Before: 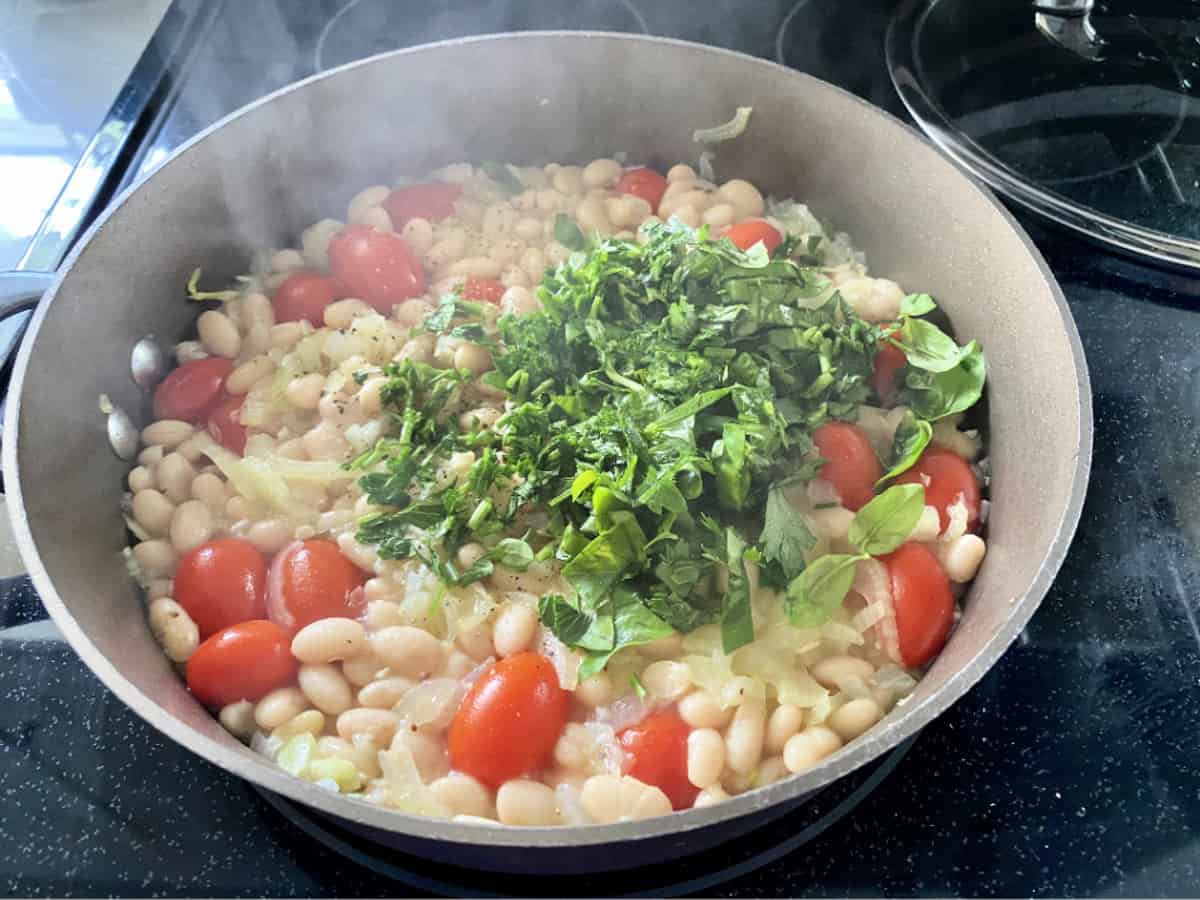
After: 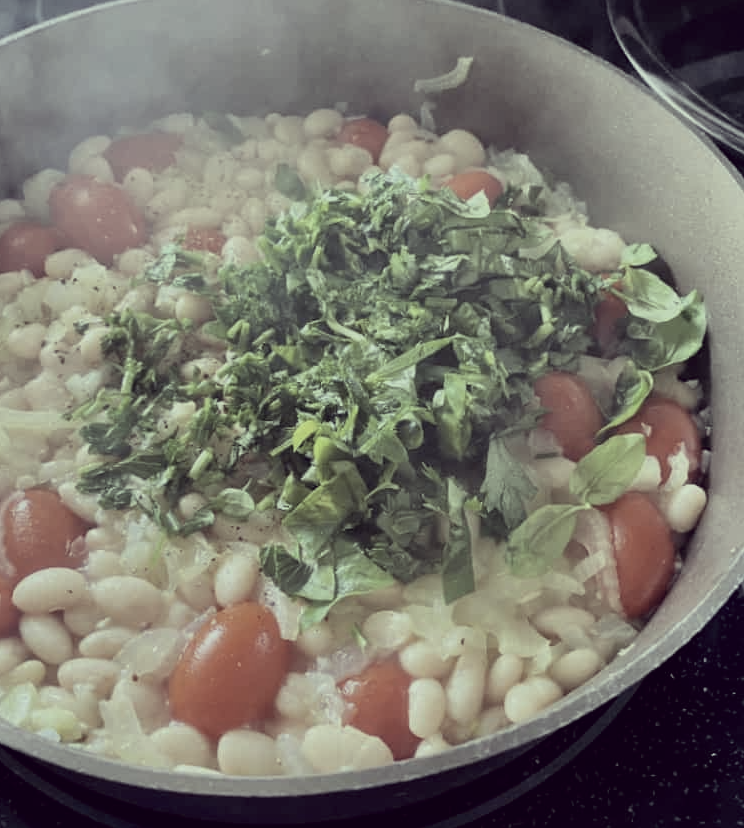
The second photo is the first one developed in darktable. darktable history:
crop and rotate: left 23.29%, top 5.646%, right 14.627%, bottom 2.34%
exposure: exposure -0.493 EV
color correction: highlights a* -20.94, highlights b* 20.79, shadows a* 19.75, shadows b* -20, saturation 0.444
